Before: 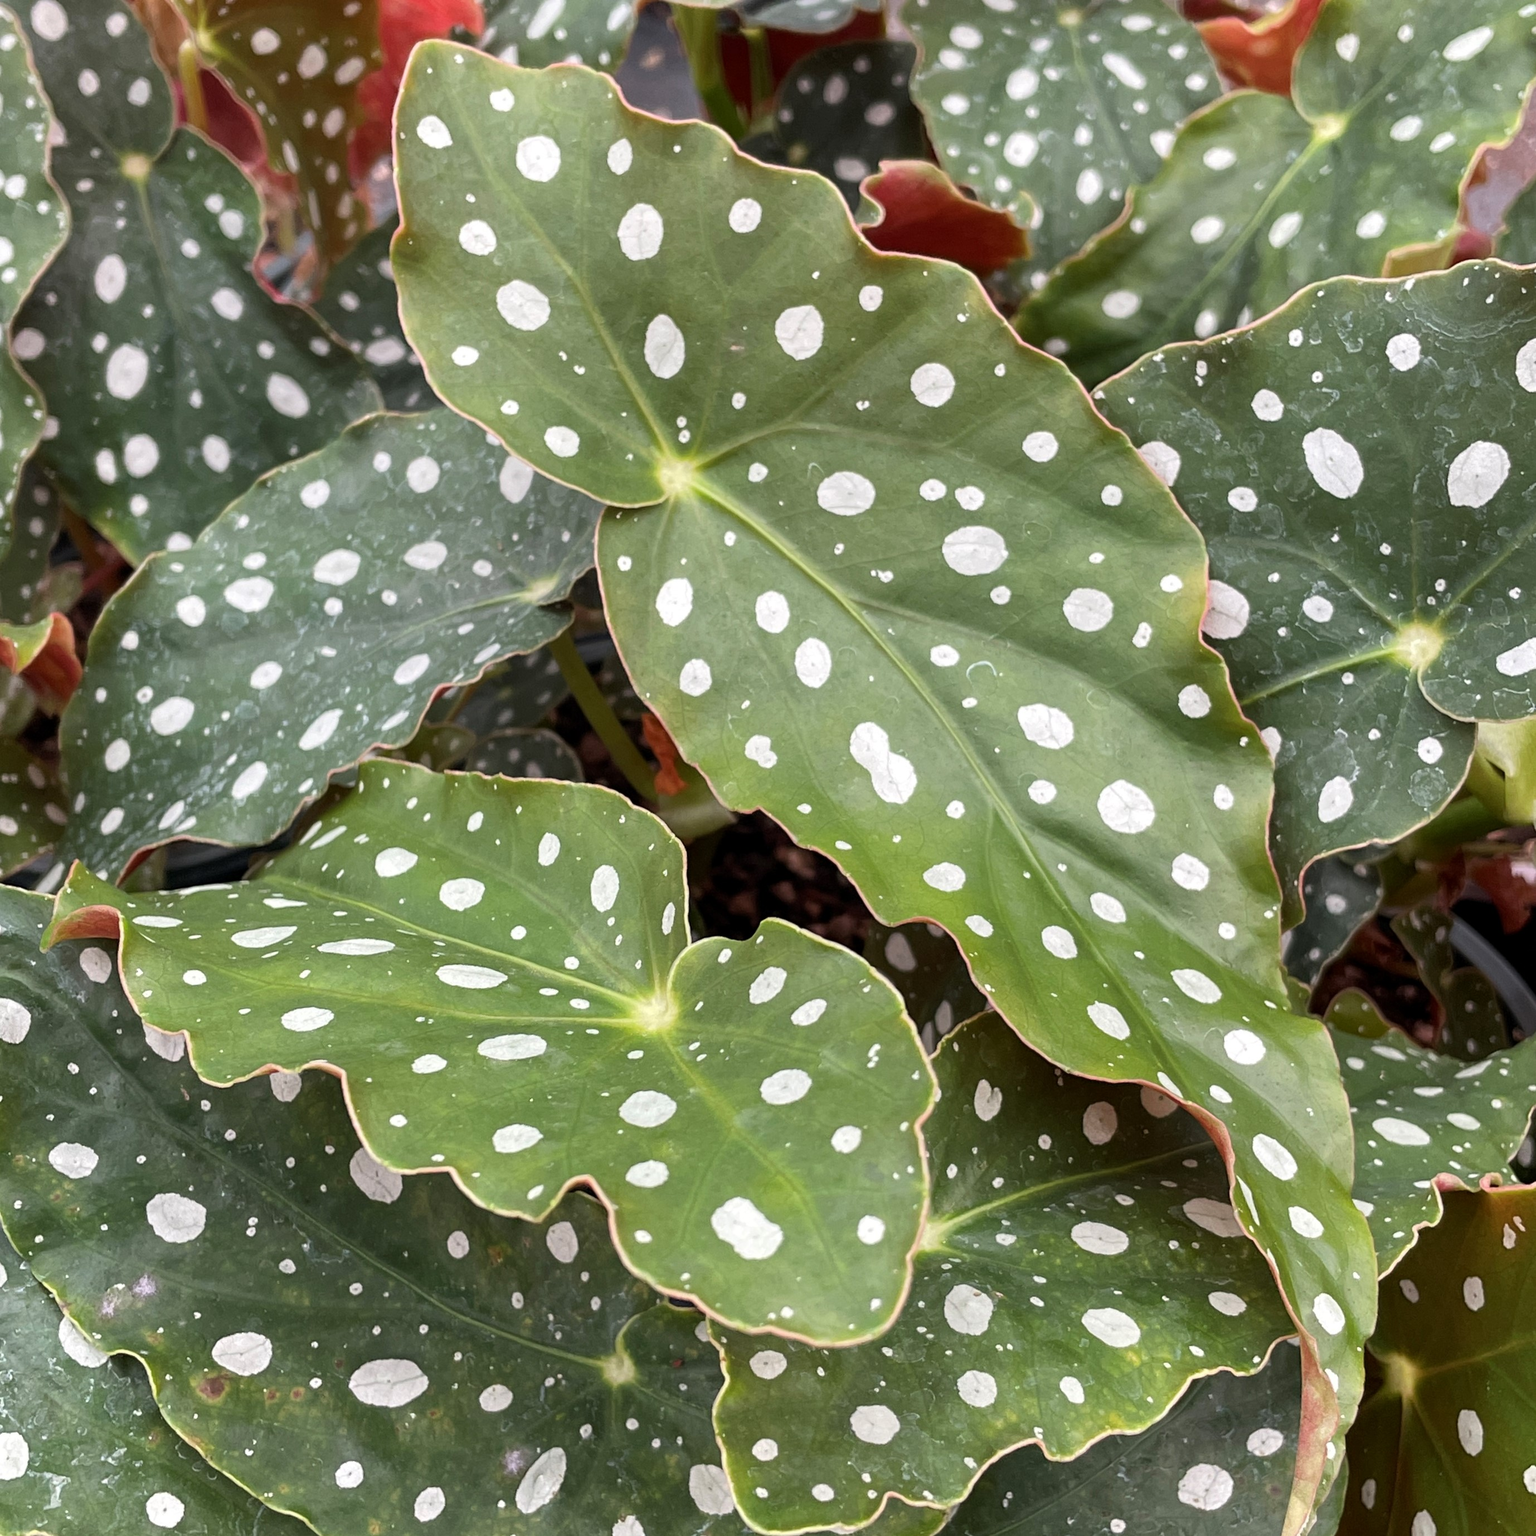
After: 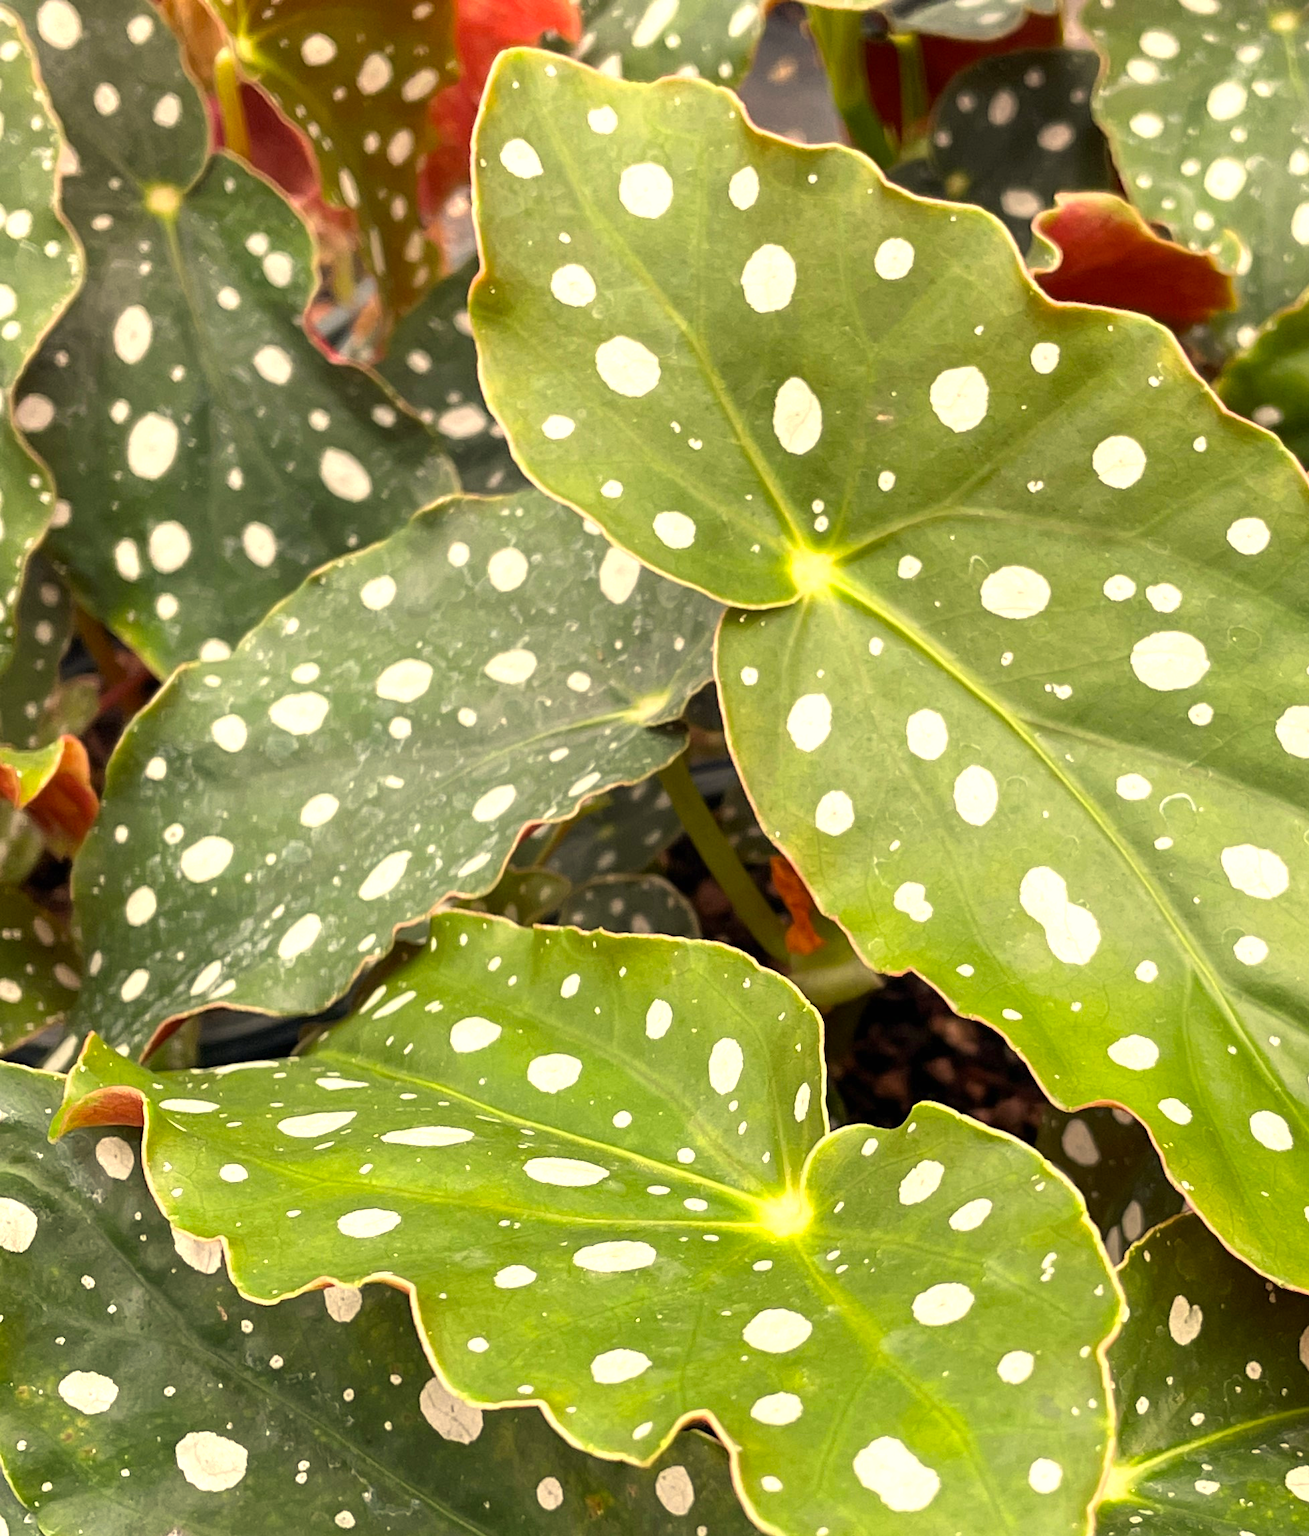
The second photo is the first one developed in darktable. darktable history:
color correction: highlights a* 2.72, highlights b* 22.8
color calibration: output colorfulness [0, 0.315, 0, 0], x 0.341, y 0.355, temperature 5166 K
crop: right 28.885%, bottom 16.626%
exposure: black level correction 0, exposure 0.6 EV, compensate highlight preservation false
